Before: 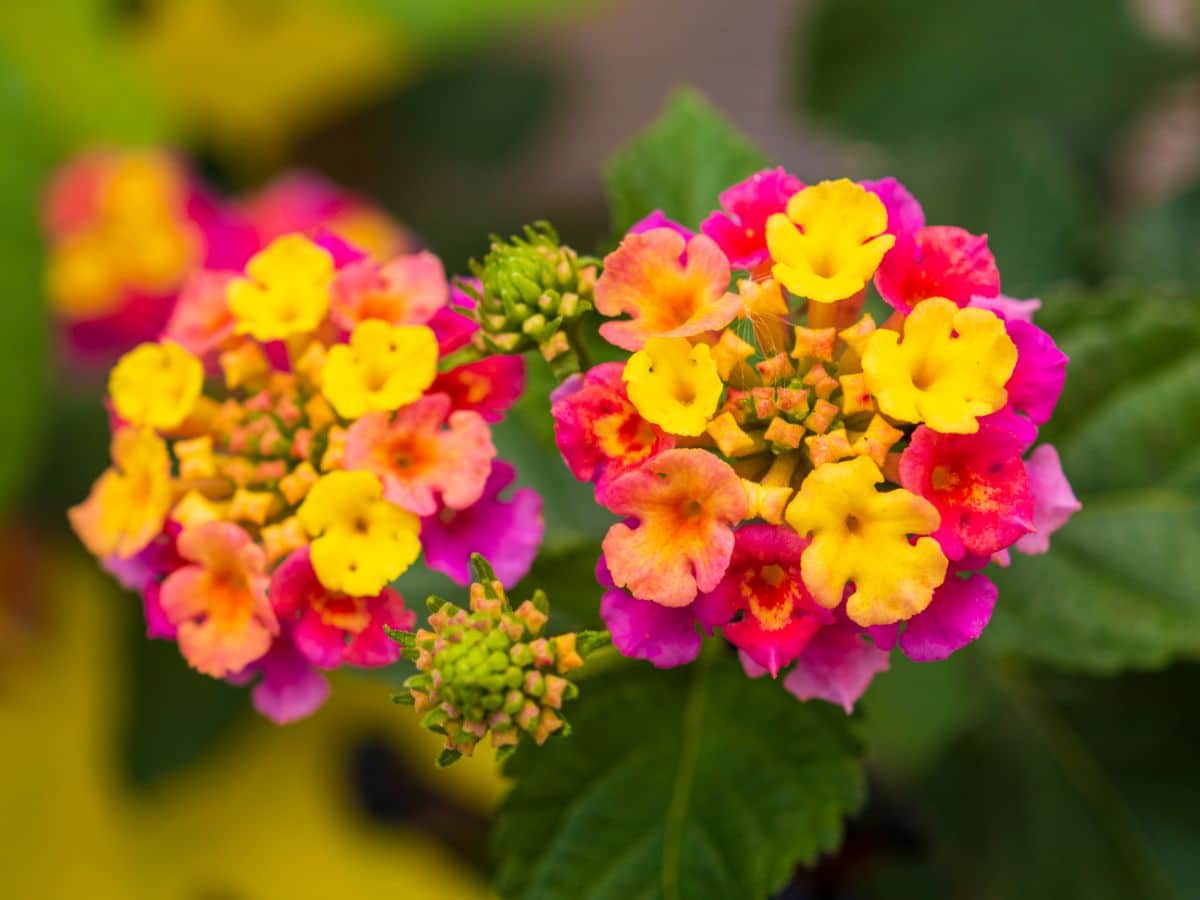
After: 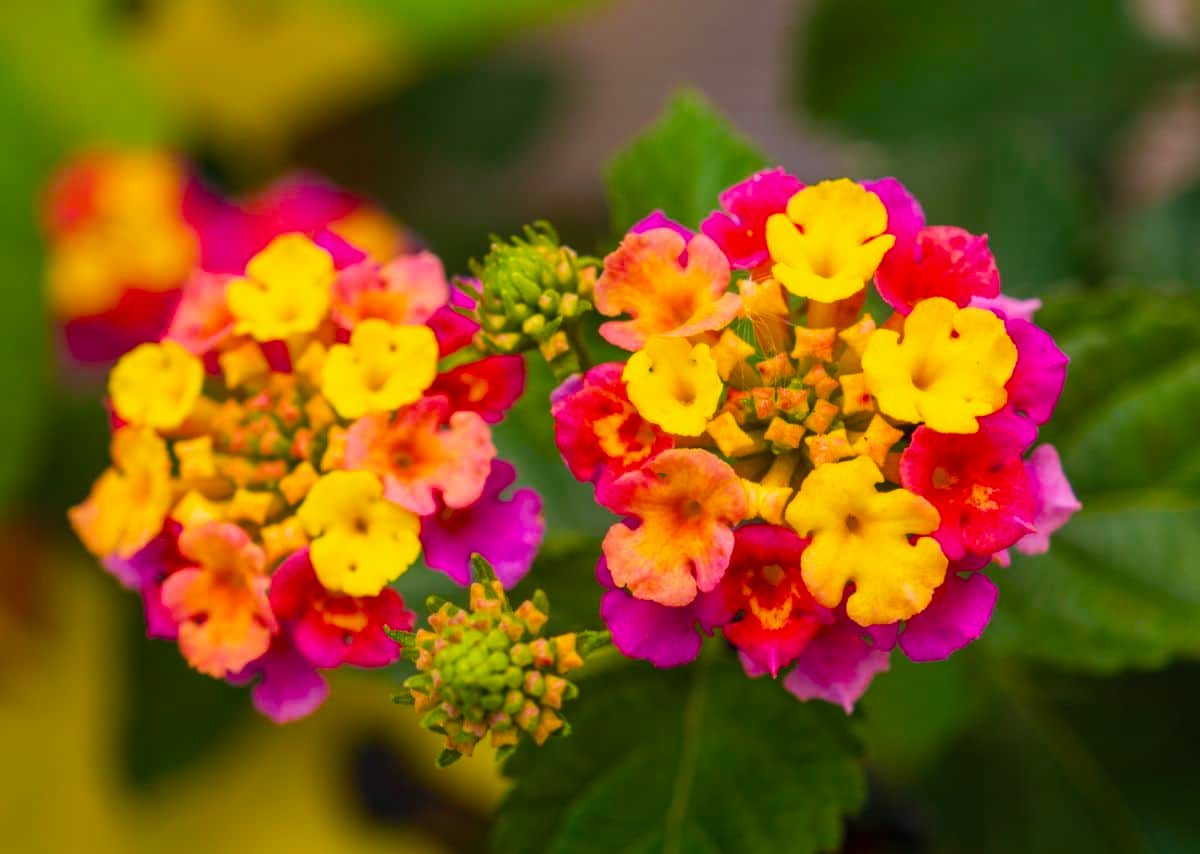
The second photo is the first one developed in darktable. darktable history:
color balance rgb: linear chroma grading › shadows -8%, linear chroma grading › global chroma 10%, perceptual saturation grading › global saturation 2%, perceptual saturation grading › highlights -2%, perceptual saturation grading › mid-tones 4%, perceptual saturation grading › shadows 8%, perceptual brilliance grading › global brilliance 2%, perceptual brilliance grading › highlights -4%, global vibrance 16%, saturation formula JzAzBz (2021)
crop and rotate: top 0%, bottom 5.097%
fill light: on, module defaults
